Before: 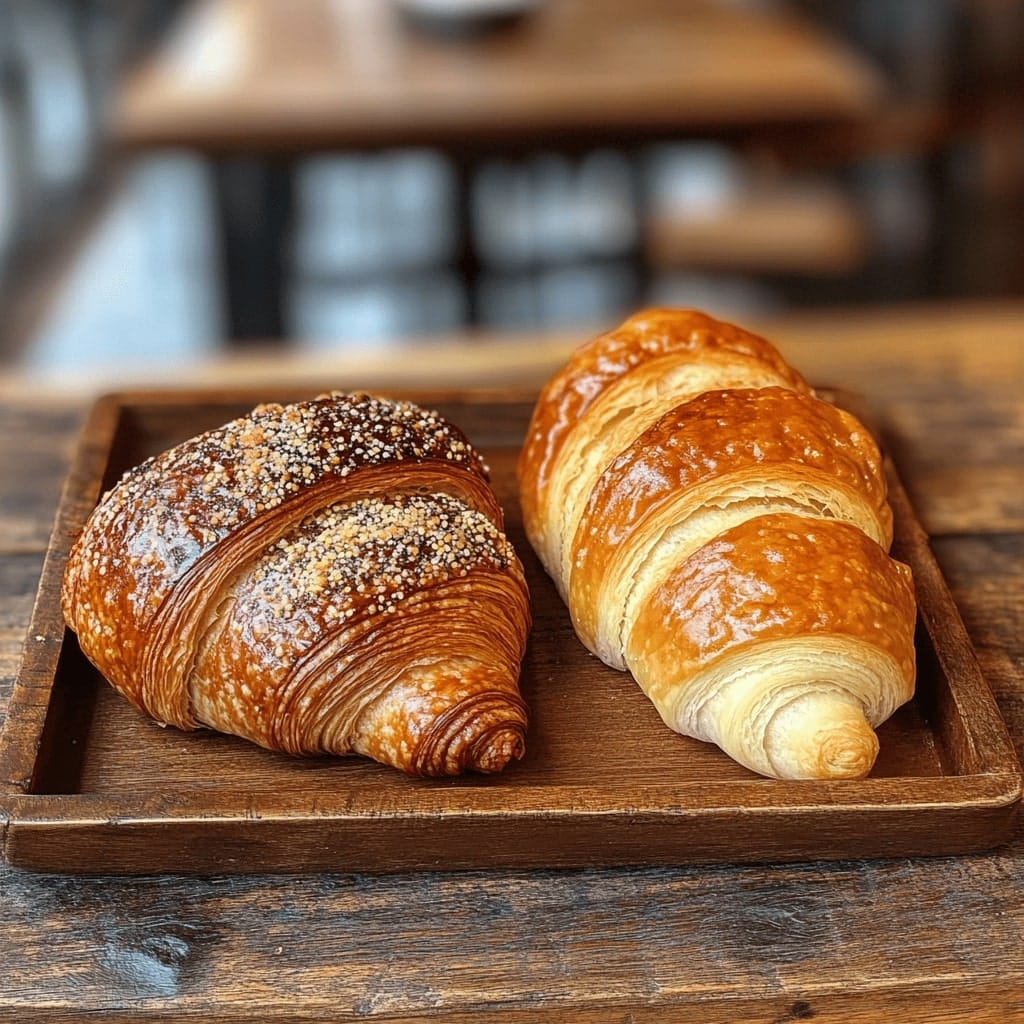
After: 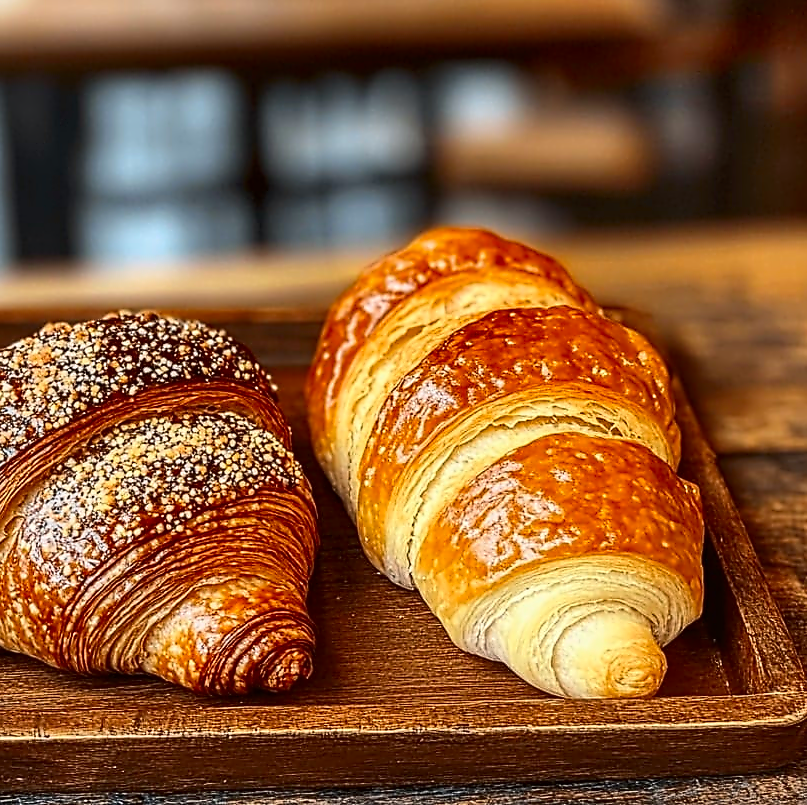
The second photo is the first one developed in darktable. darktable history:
exposure: exposure -0.04 EV
shadows and highlights: soften with gaussian
contrast brightness saturation: contrast 0.18, saturation 0.3
white balance: red 1.009, blue 0.985
contrast equalizer: y [[0.5, 0.5, 0.5, 0.515, 0.749, 0.84], [0.5 ×6], [0.5 ×6], [0, 0, 0, 0.001, 0.067, 0.262], [0 ×6]]
crop and rotate: left 20.74%, top 7.912%, right 0.375%, bottom 13.378%
